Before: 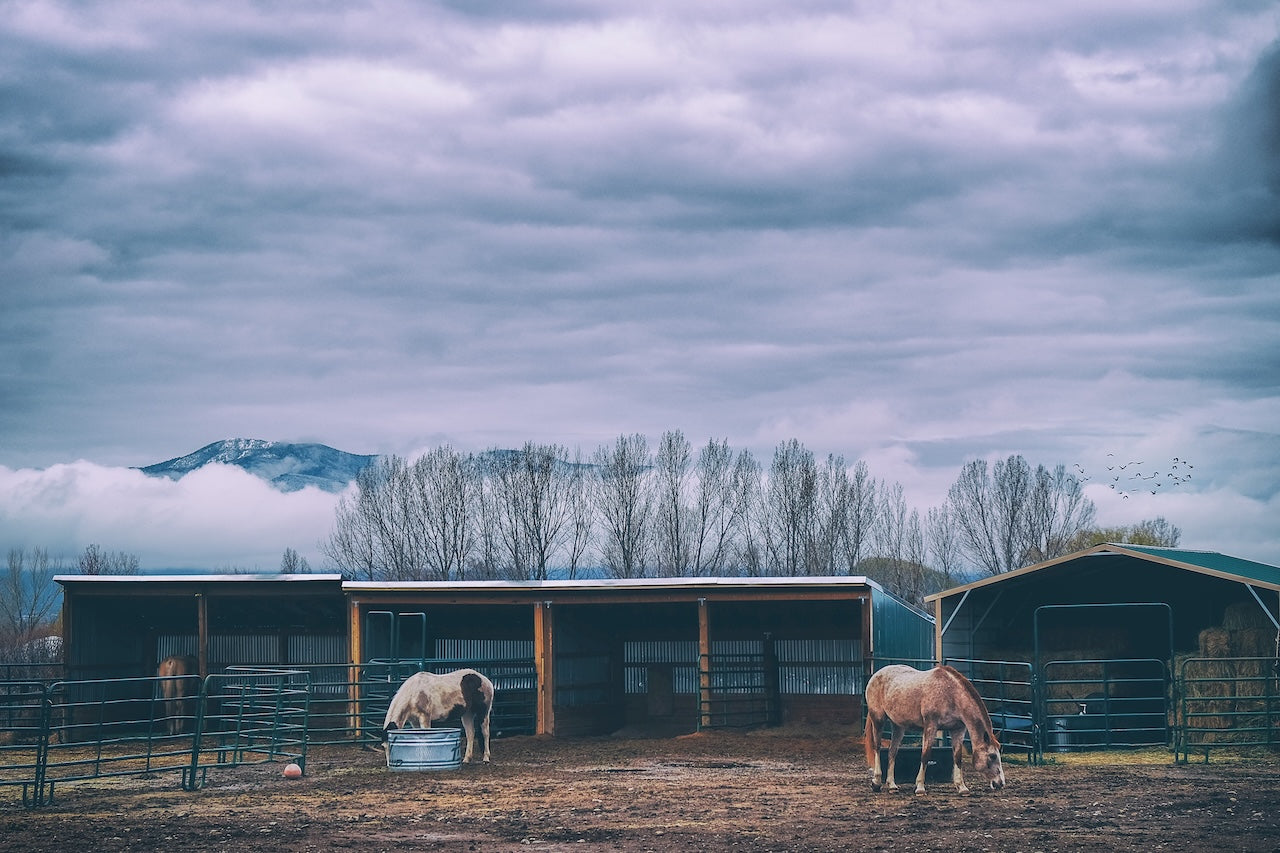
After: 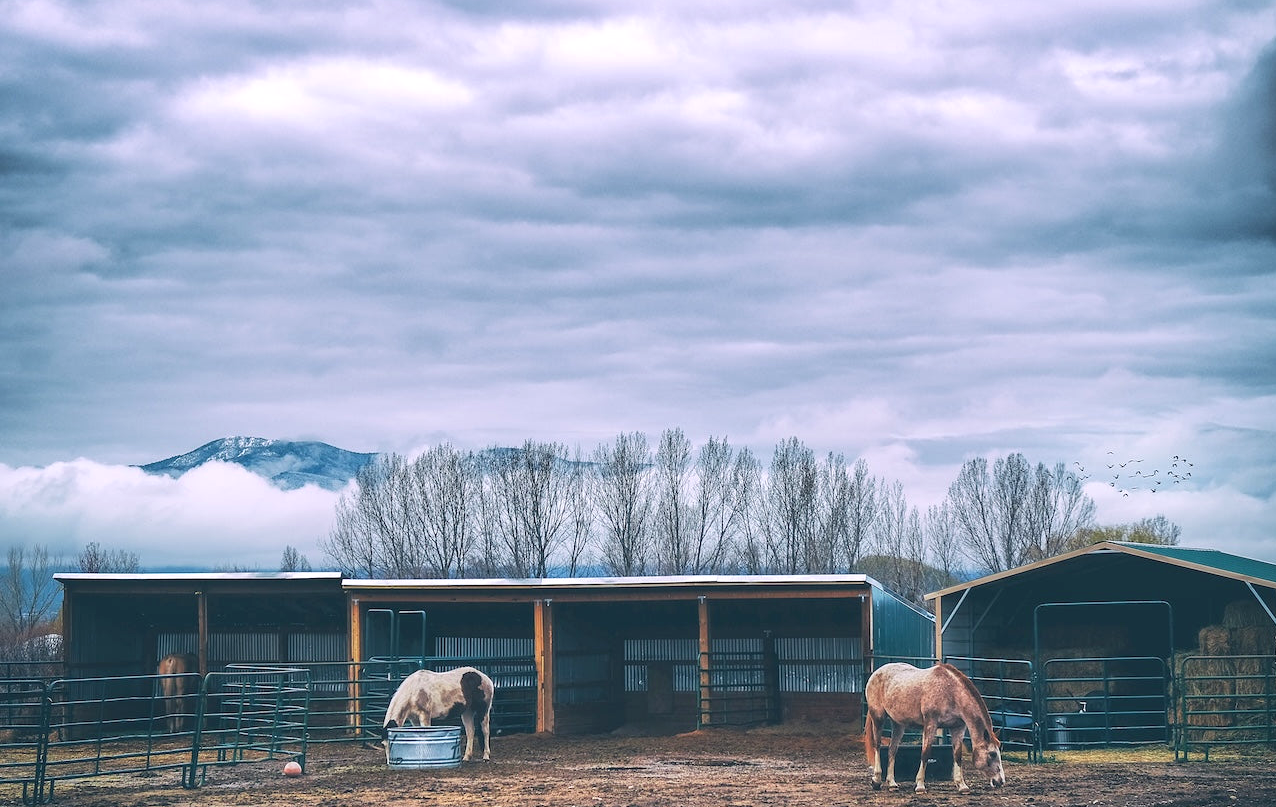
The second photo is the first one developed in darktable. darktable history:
exposure: exposure 0.426 EV, compensate highlight preservation false
crop: top 0.252%, right 0.266%, bottom 5.098%
